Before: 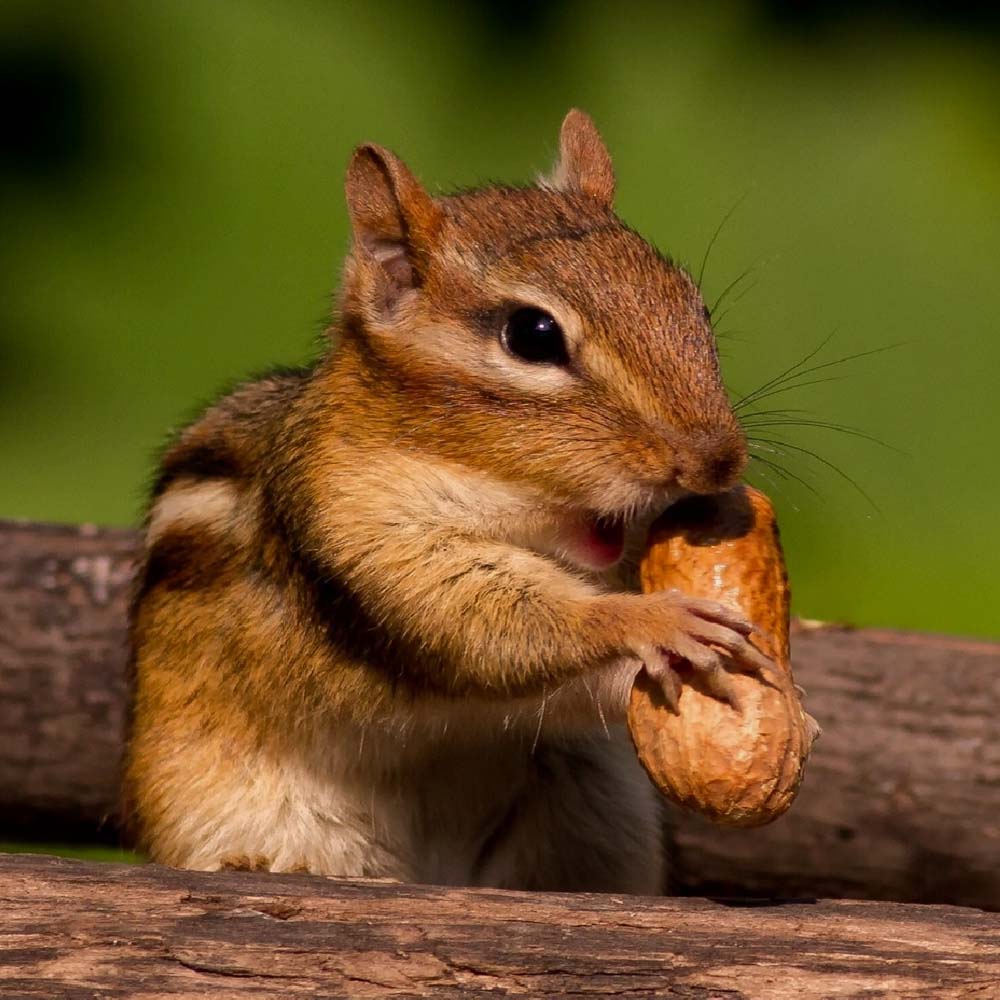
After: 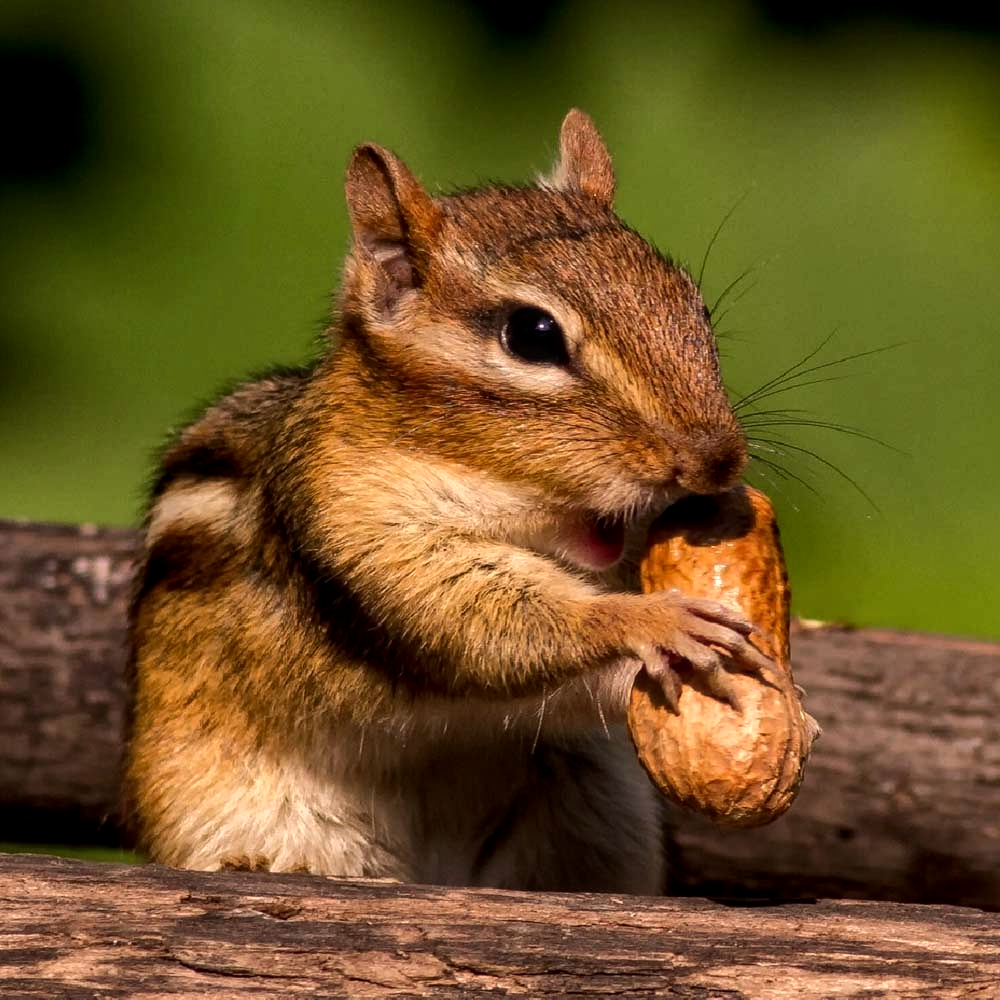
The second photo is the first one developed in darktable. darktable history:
tone equalizer: -8 EV -0.417 EV, -7 EV -0.389 EV, -6 EV -0.333 EV, -5 EV -0.222 EV, -3 EV 0.222 EV, -2 EV 0.333 EV, -1 EV 0.389 EV, +0 EV 0.417 EV, edges refinement/feathering 500, mask exposure compensation -1.57 EV, preserve details no
local contrast: on, module defaults
